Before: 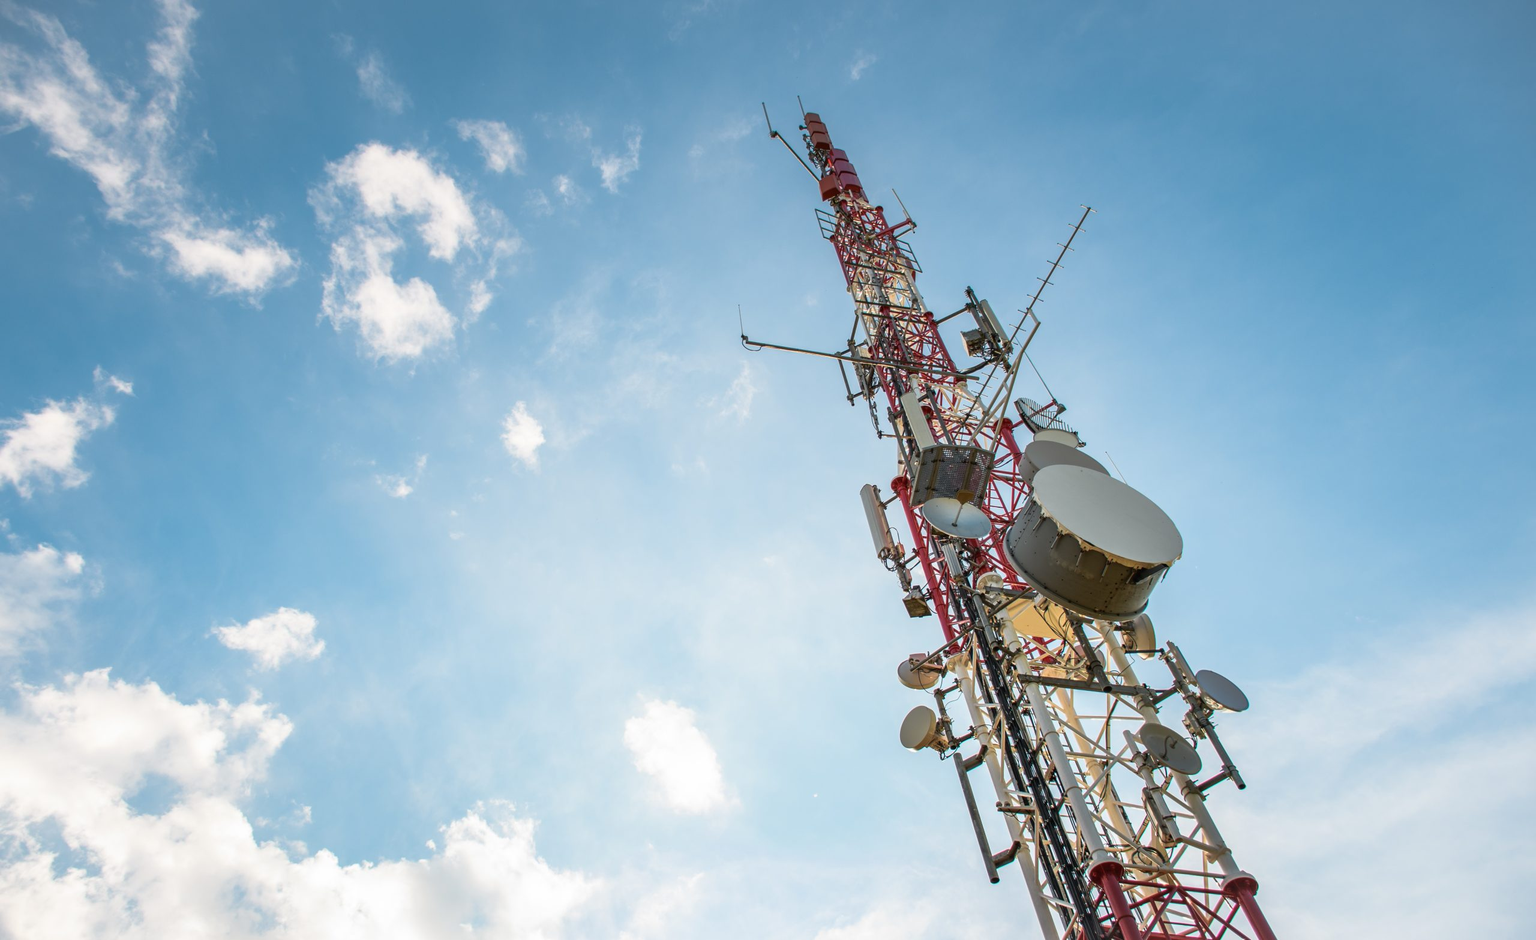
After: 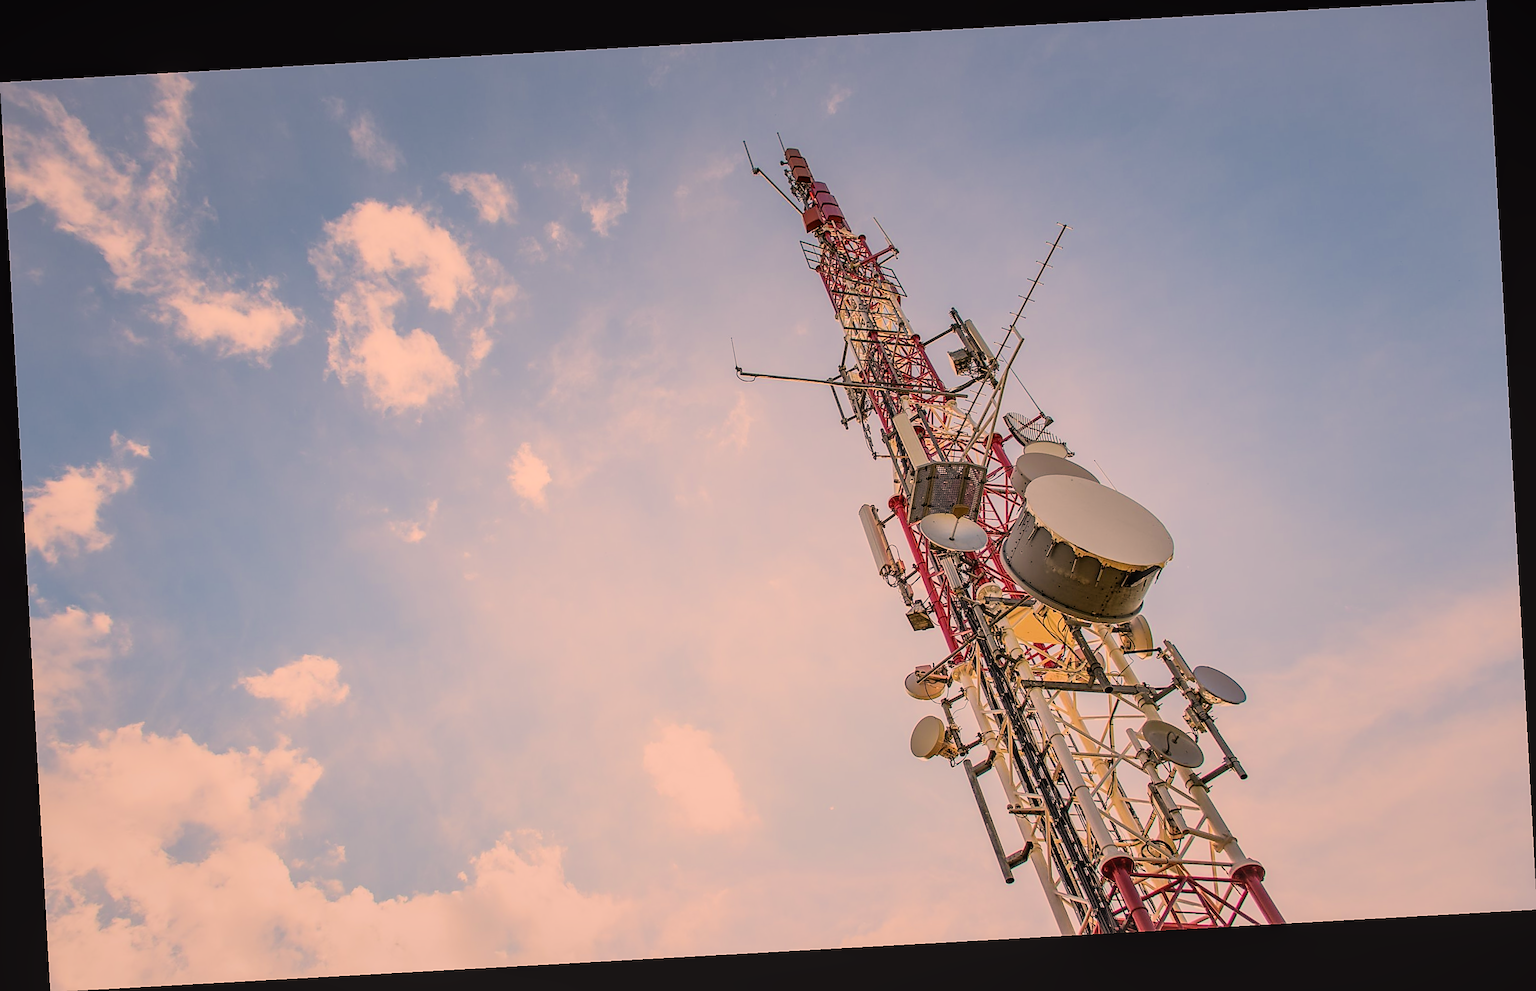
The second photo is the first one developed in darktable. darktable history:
exposure: exposure 0.376 EV, compensate highlight preservation false
rotate and perspective: rotation -3.18°, automatic cropping off
local contrast: detail 110%
color correction: highlights a* 21.88, highlights b* 22.25
filmic rgb: black relative exposure -7.15 EV, white relative exposure 5.36 EV, hardness 3.02, color science v6 (2022)
sharpen: radius 1.4, amount 1.25, threshold 0.7
